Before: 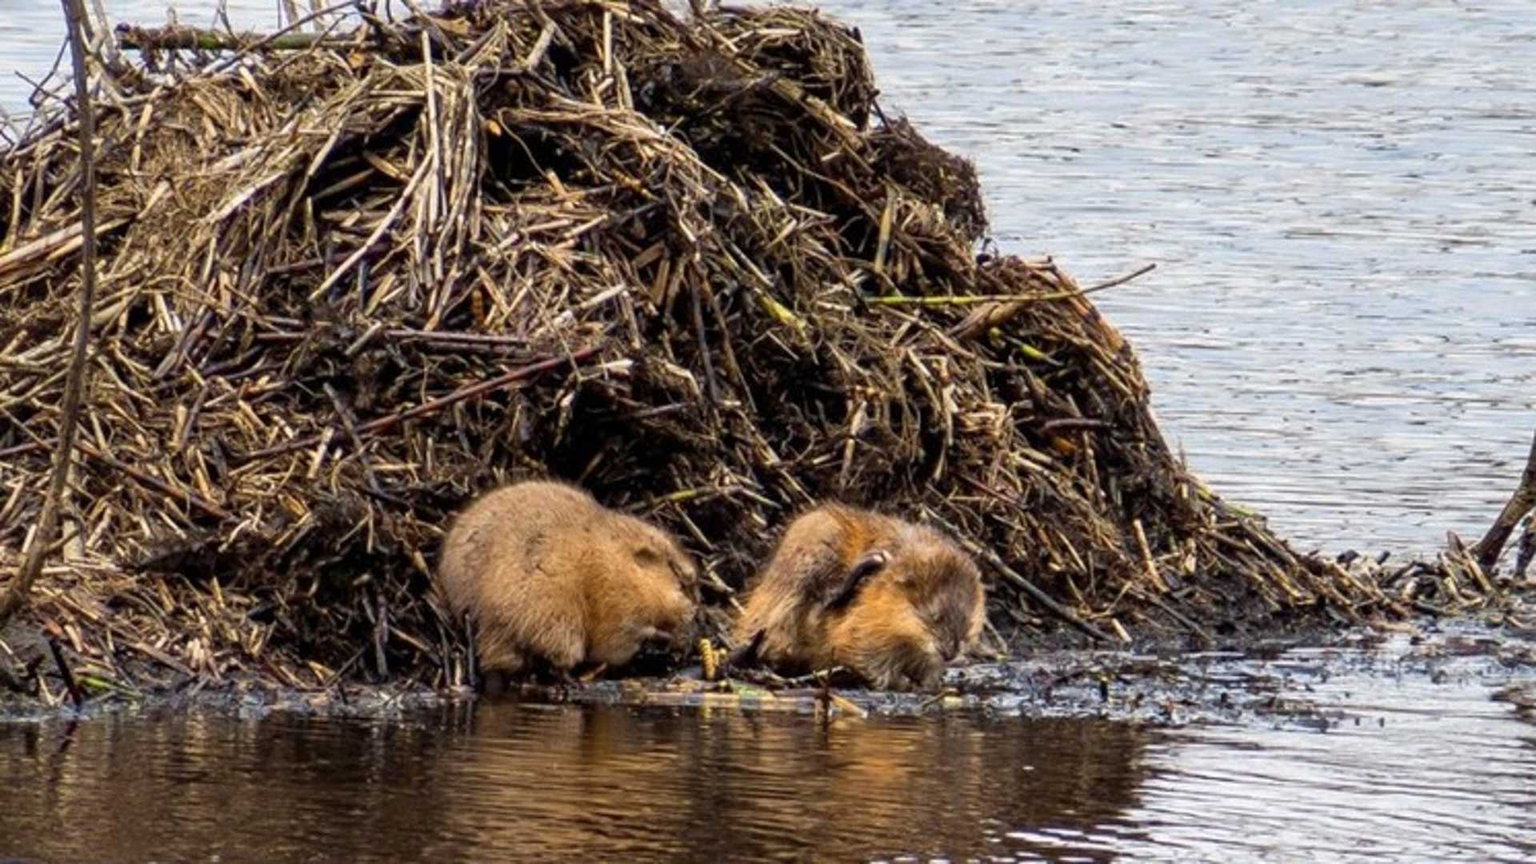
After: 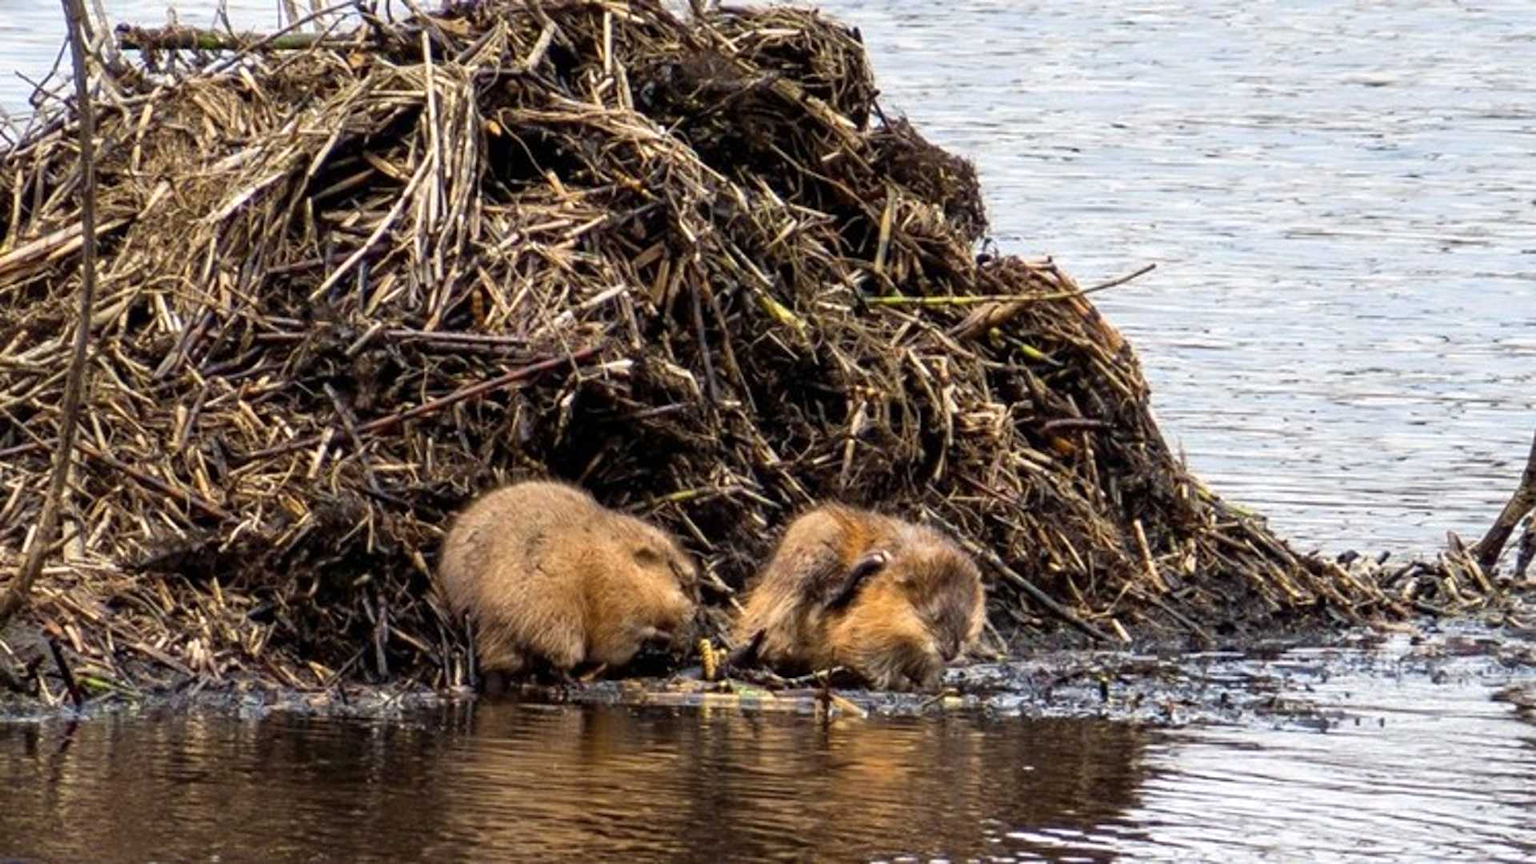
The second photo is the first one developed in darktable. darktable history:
shadows and highlights: shadows -11.39, white point adjustment 3.85, highlights 26.35
